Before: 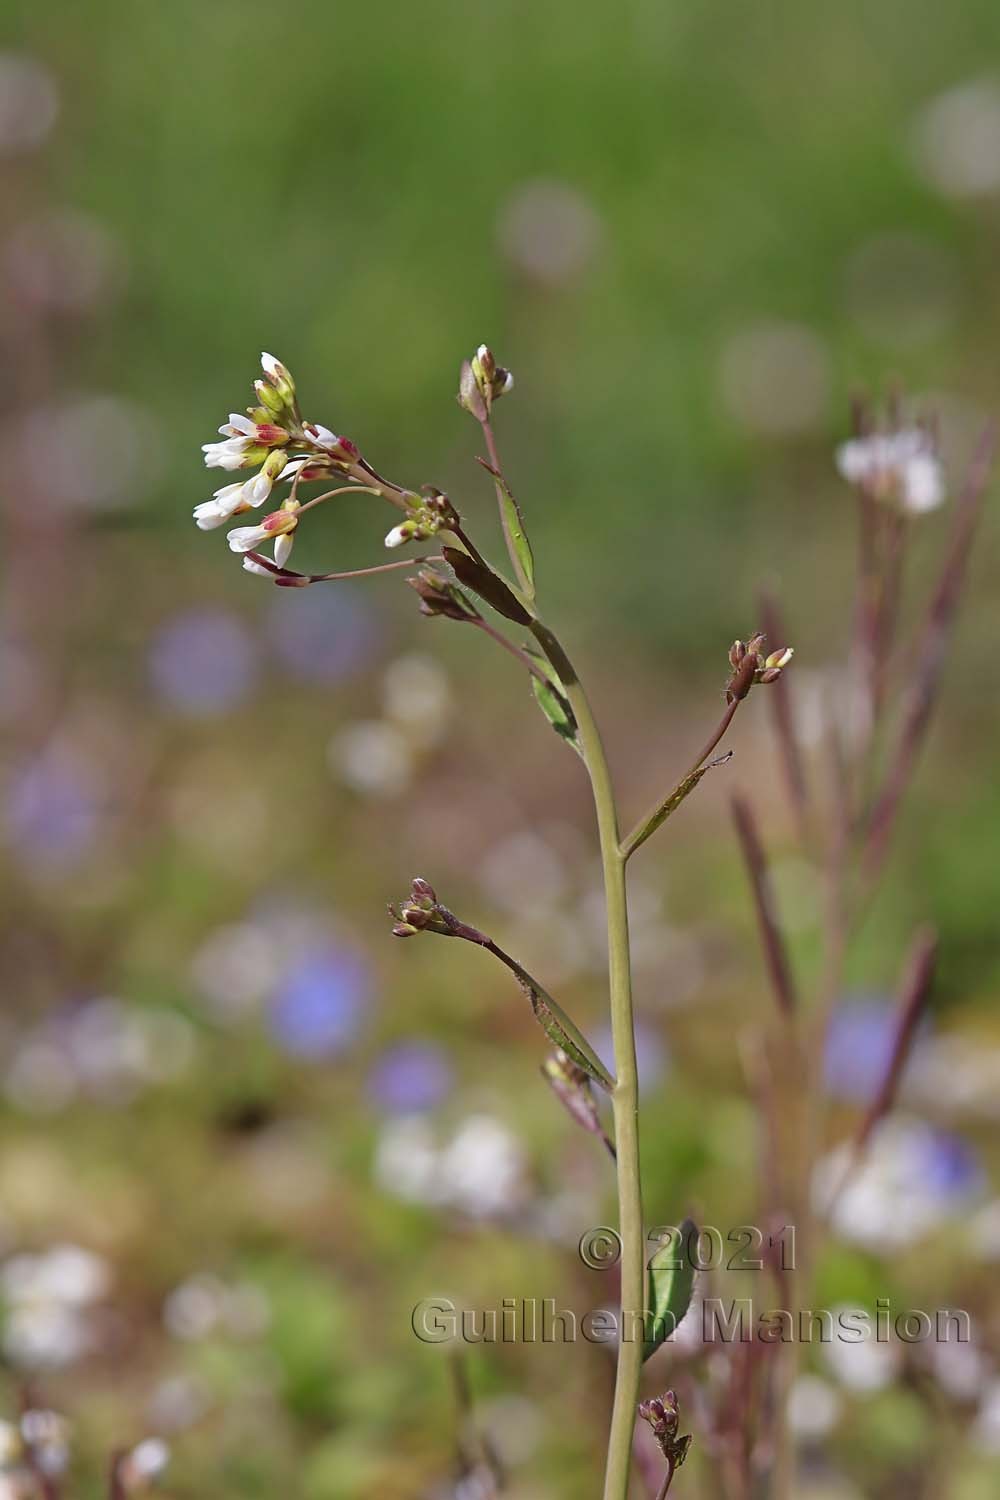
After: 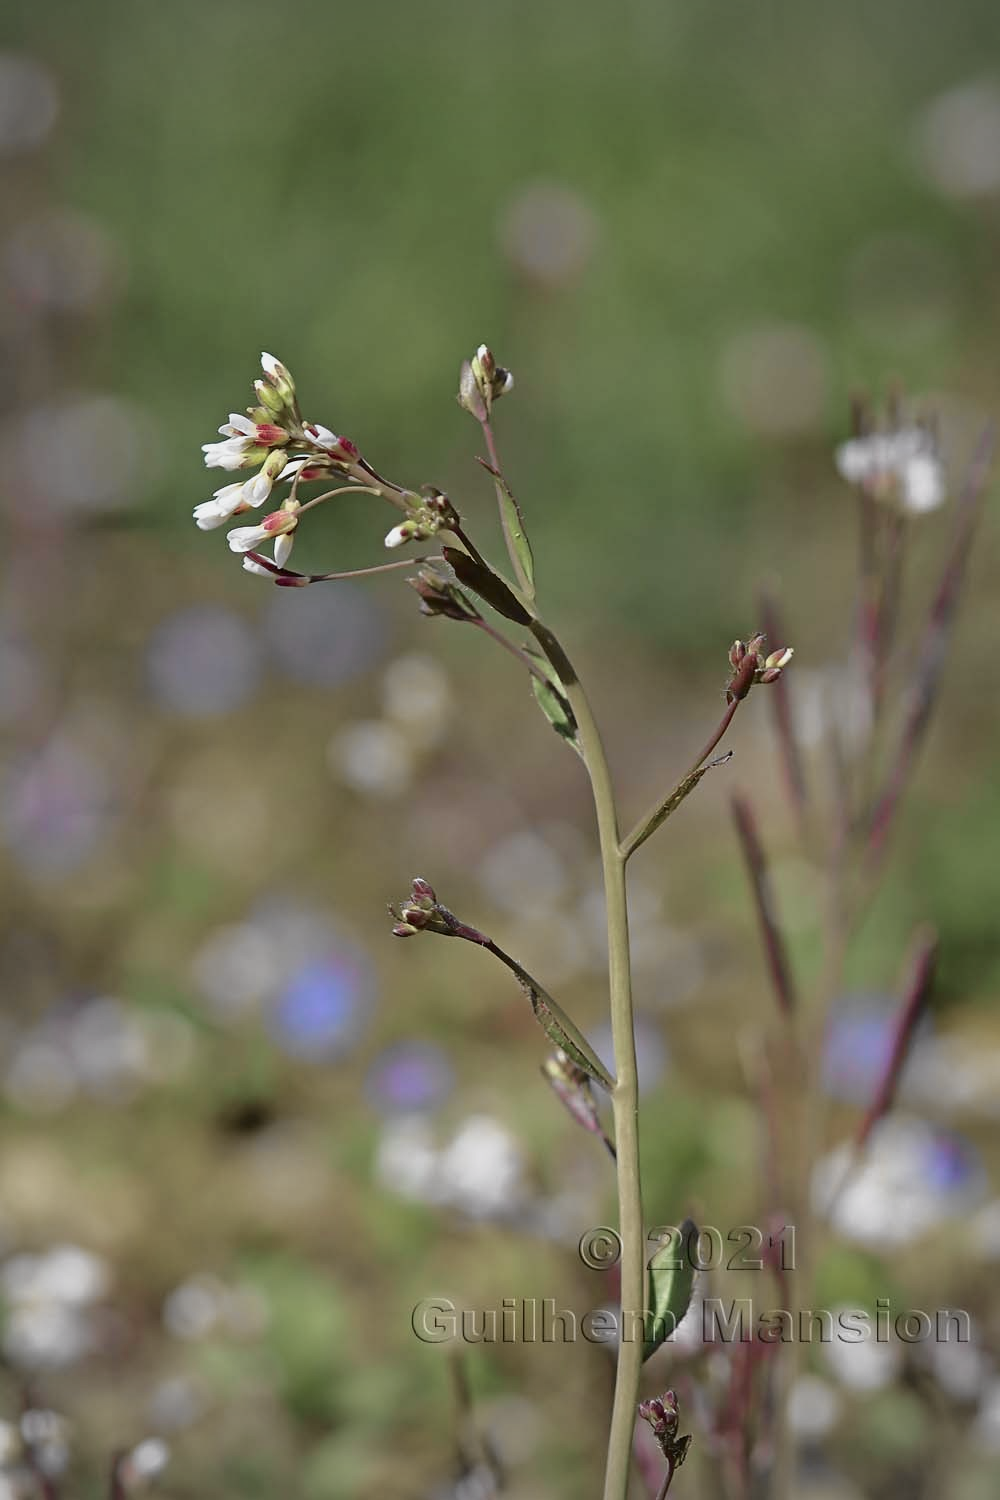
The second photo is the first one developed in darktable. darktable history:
tone curve: curves: ch0 [(0, 0) (0.058, 0.037) (0.214, 0.183) (0.304, 0.288) (0.561, 0.554) (0.687, 0.677) (0.768, 0.768) (0.858, 0.861) (0.987, 0.945)]; ch1 [(0, 0) (0.172, 0.123) (0.312, 0.296) (0.432, 0.448) (0.471, 0.469) (0.502, 0.5) (0.521, 0.505) (0.565, 0.569) (0.663, 0.663) (0.703, 0.721) (0.857, 0.917) (1, 1)]; ch2 [(0, 0) (0.411, 0.424) (0.485, 0.497) (0.502, 0.5) (0.517, 0.511) (0.556, 0.551) (0.626, 0.594) (0.709, 0.661) (1, 1)], color space Lab, independent channels, preserve colors none
contrast brightness saturation: saturation -0.1
vignetting: fall-off radius 60.65%
